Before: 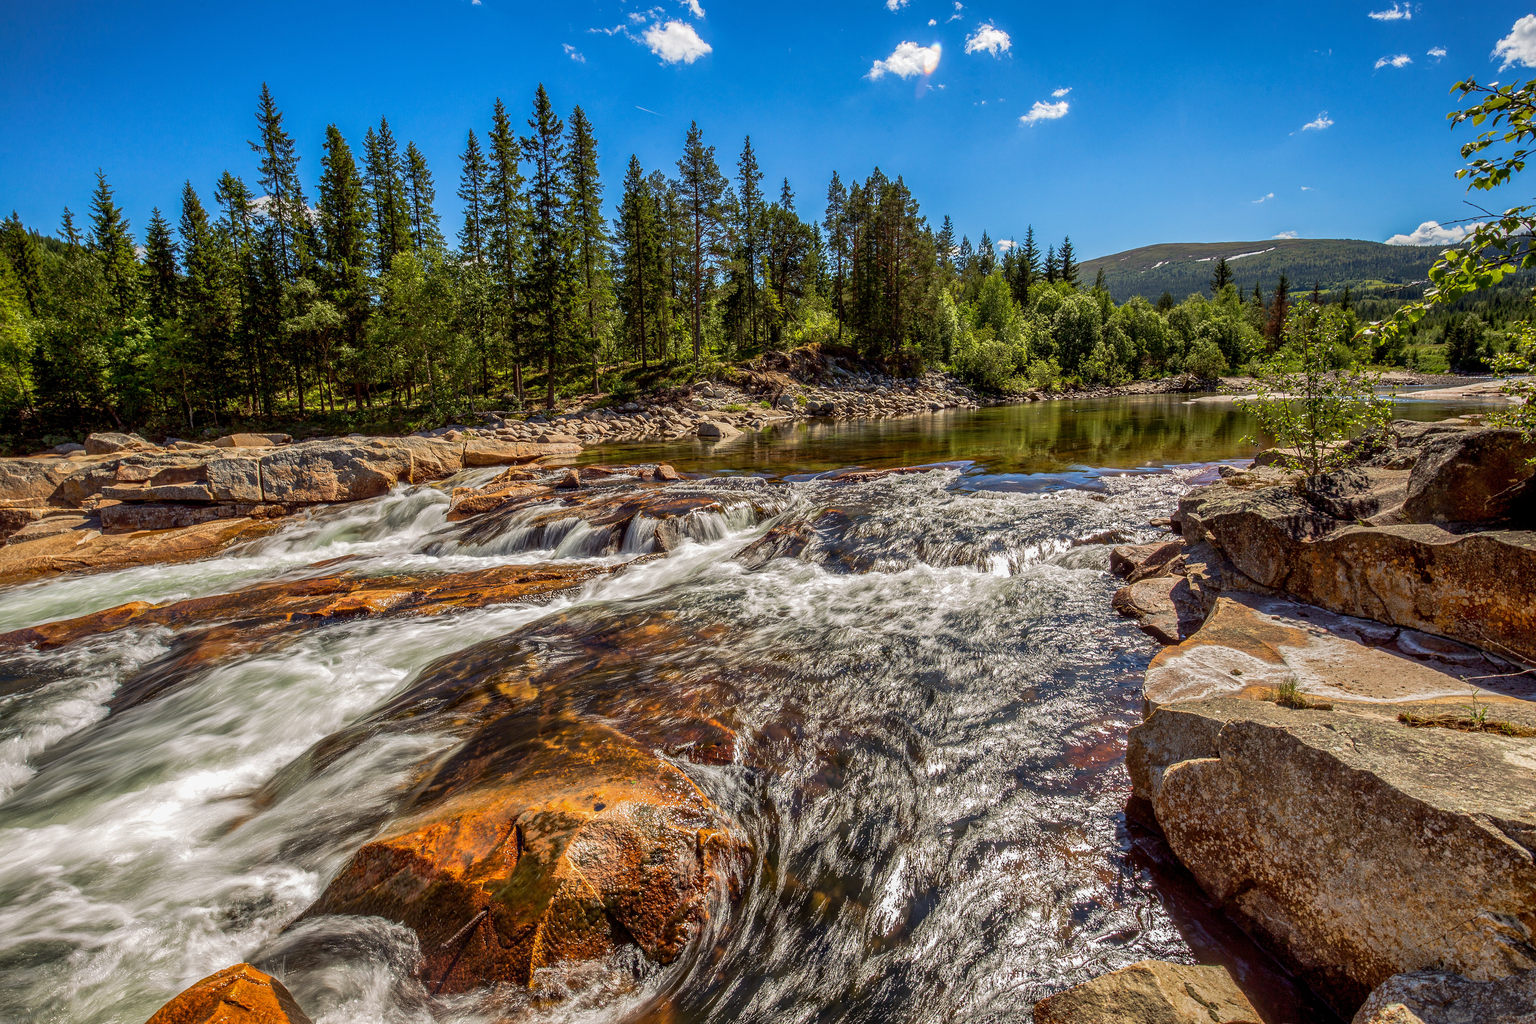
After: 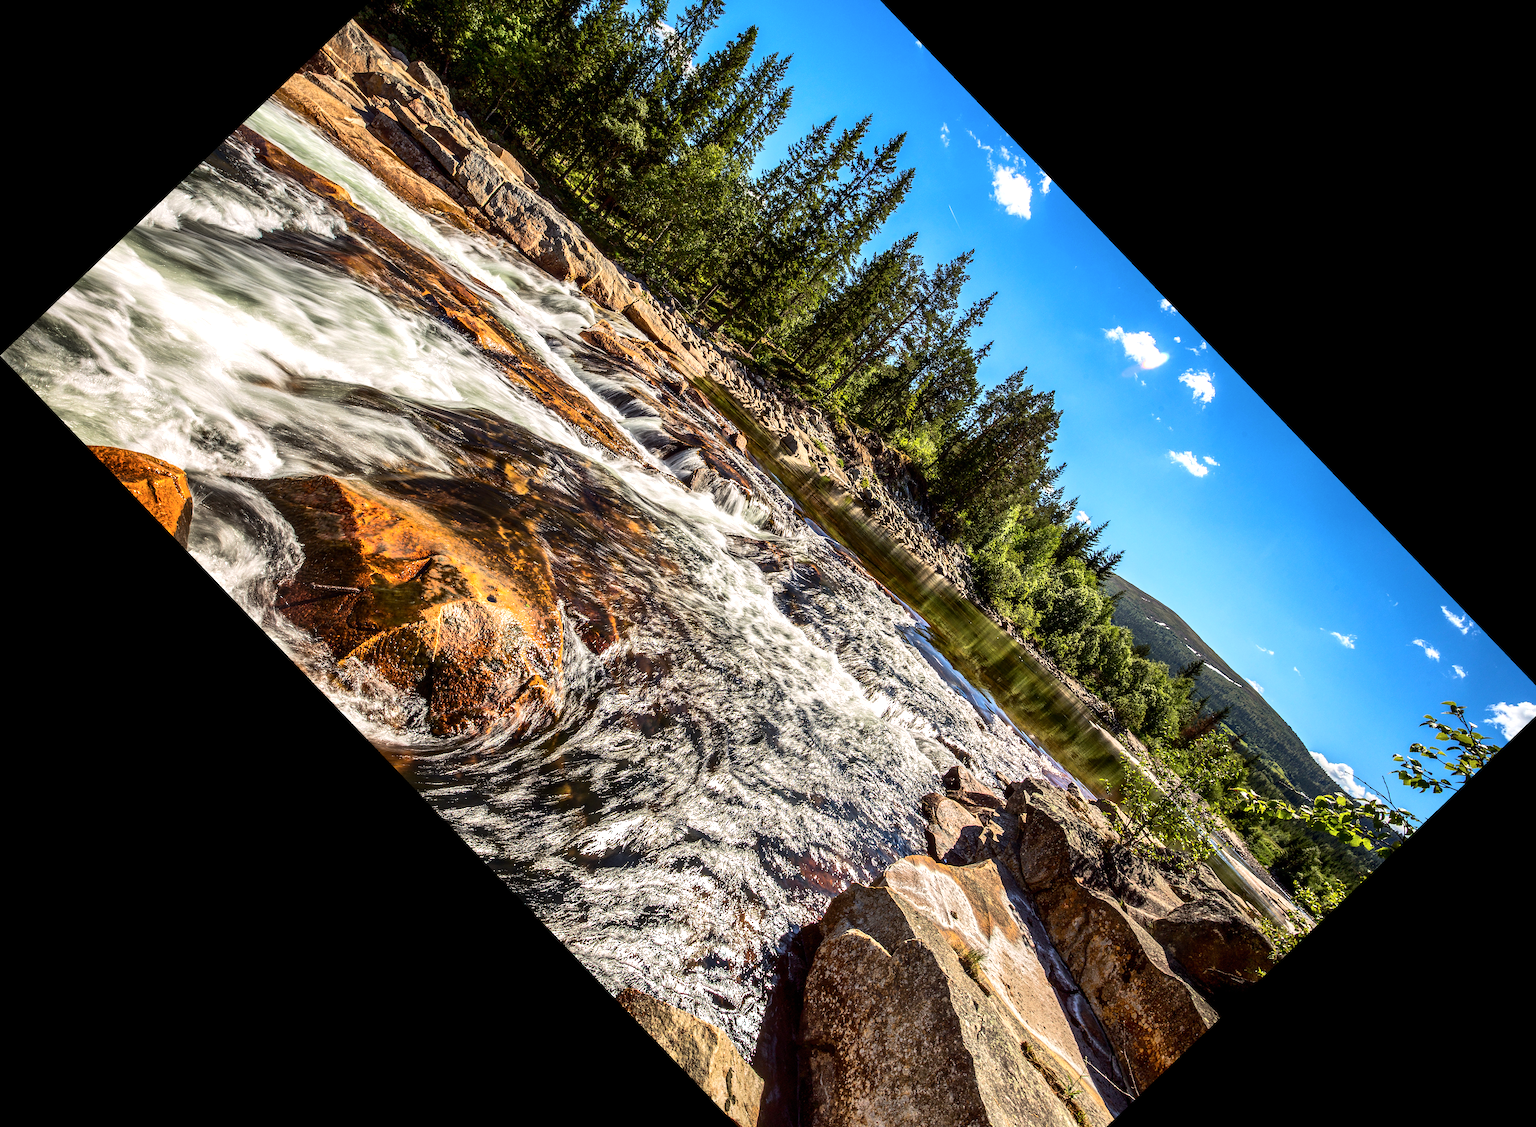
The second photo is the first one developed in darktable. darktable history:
tone equalizer: -8 EV -0.75 EV, -7 EV -0.7 EV, -6 EV -0.6 EV, -5 EV -0.4 EV, -3 EV 0.4 EV, -2 EV 0.6 EV, -1 EV 0.7 EV, +0 EV 0.75 EV, edges refinement/feathering 500, mask exposure compensation -1.57 EV, preserve details no
crop and rotate: angle -46.26°, top 16.234%, right 0.912%, bottom 11.704%
contrast brightness saturation: contrast 0.15, brightness 0.05
